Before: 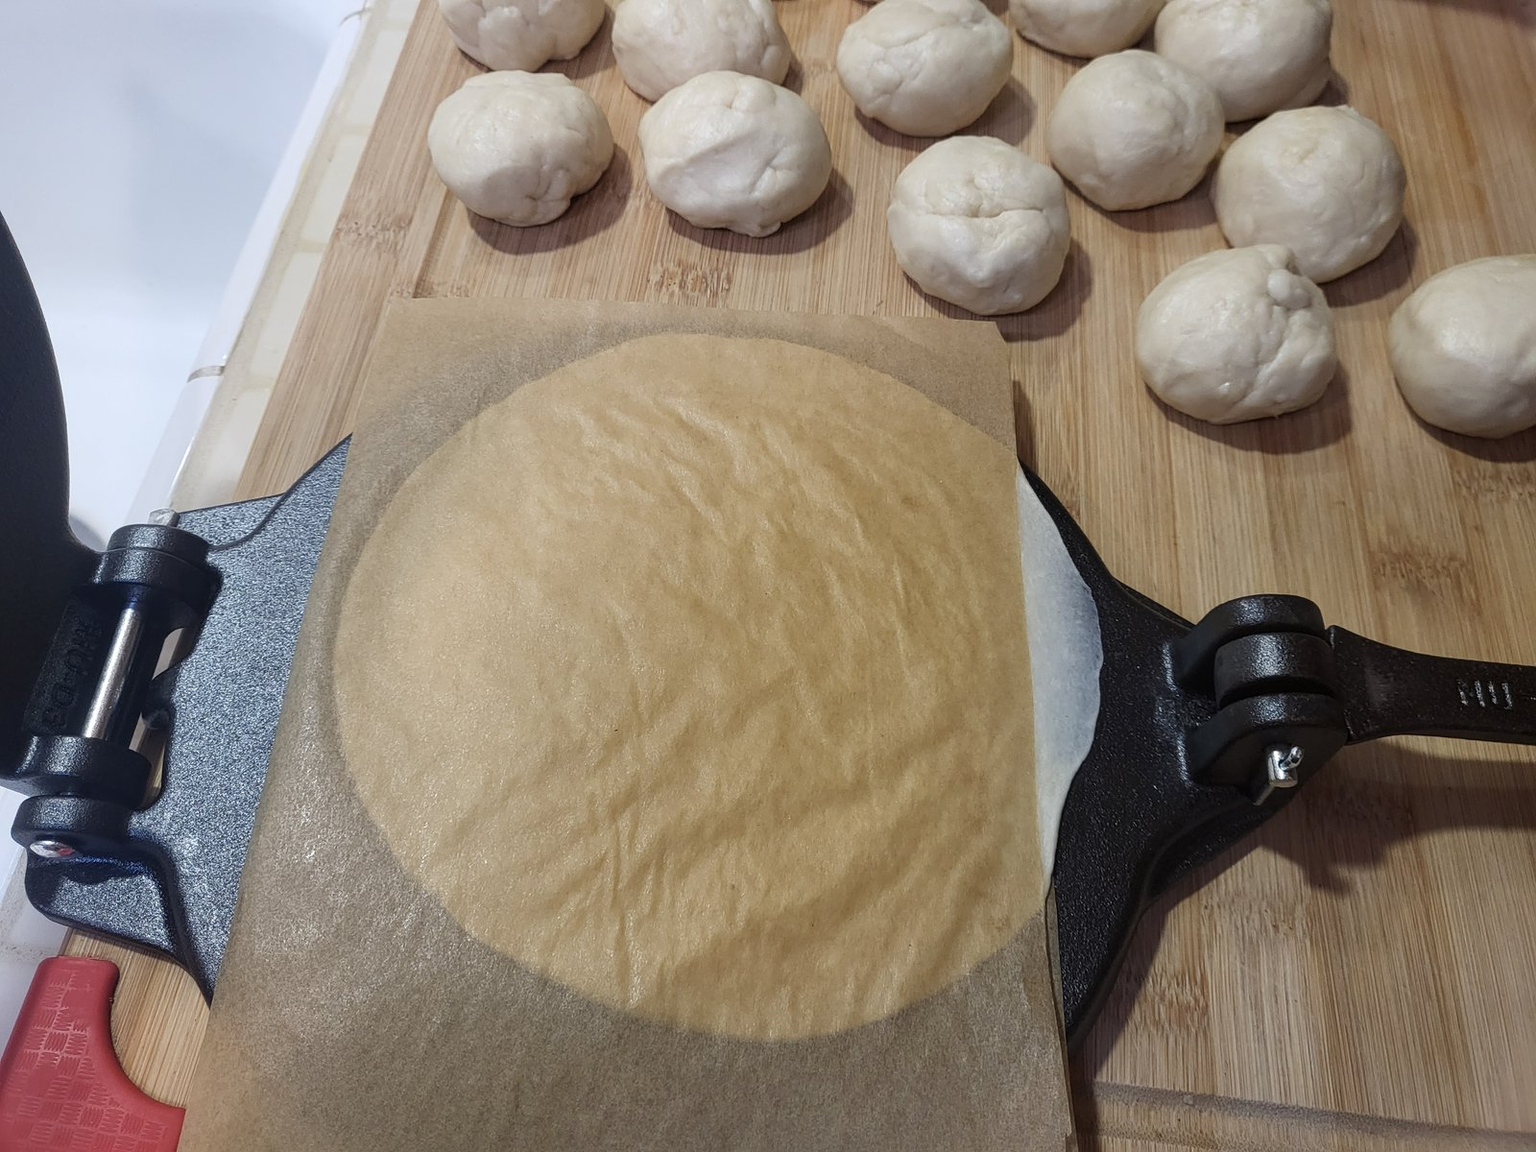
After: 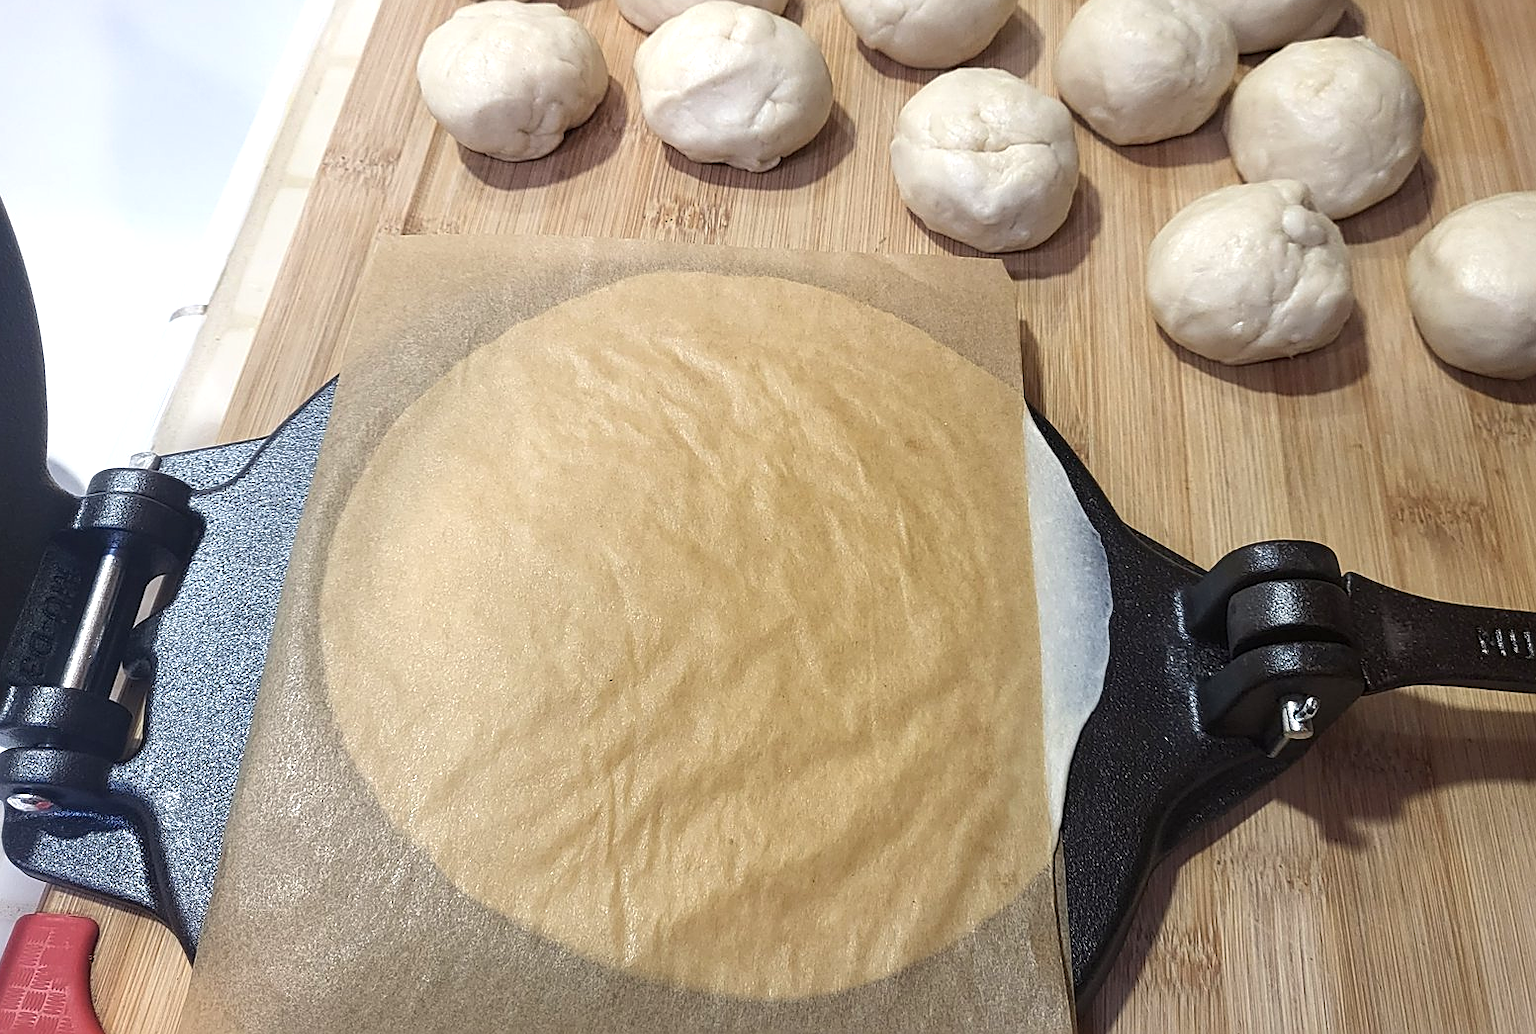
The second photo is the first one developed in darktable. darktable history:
exposure: black level correction 0, exposure 0.6 EV, compensate highlight preservation false
sharpen: on, module defaults
crop: left 1.507%, top 6.147%, right 1.379%, bottom 6.637%
white balance: red 1.009, blue 0.985
